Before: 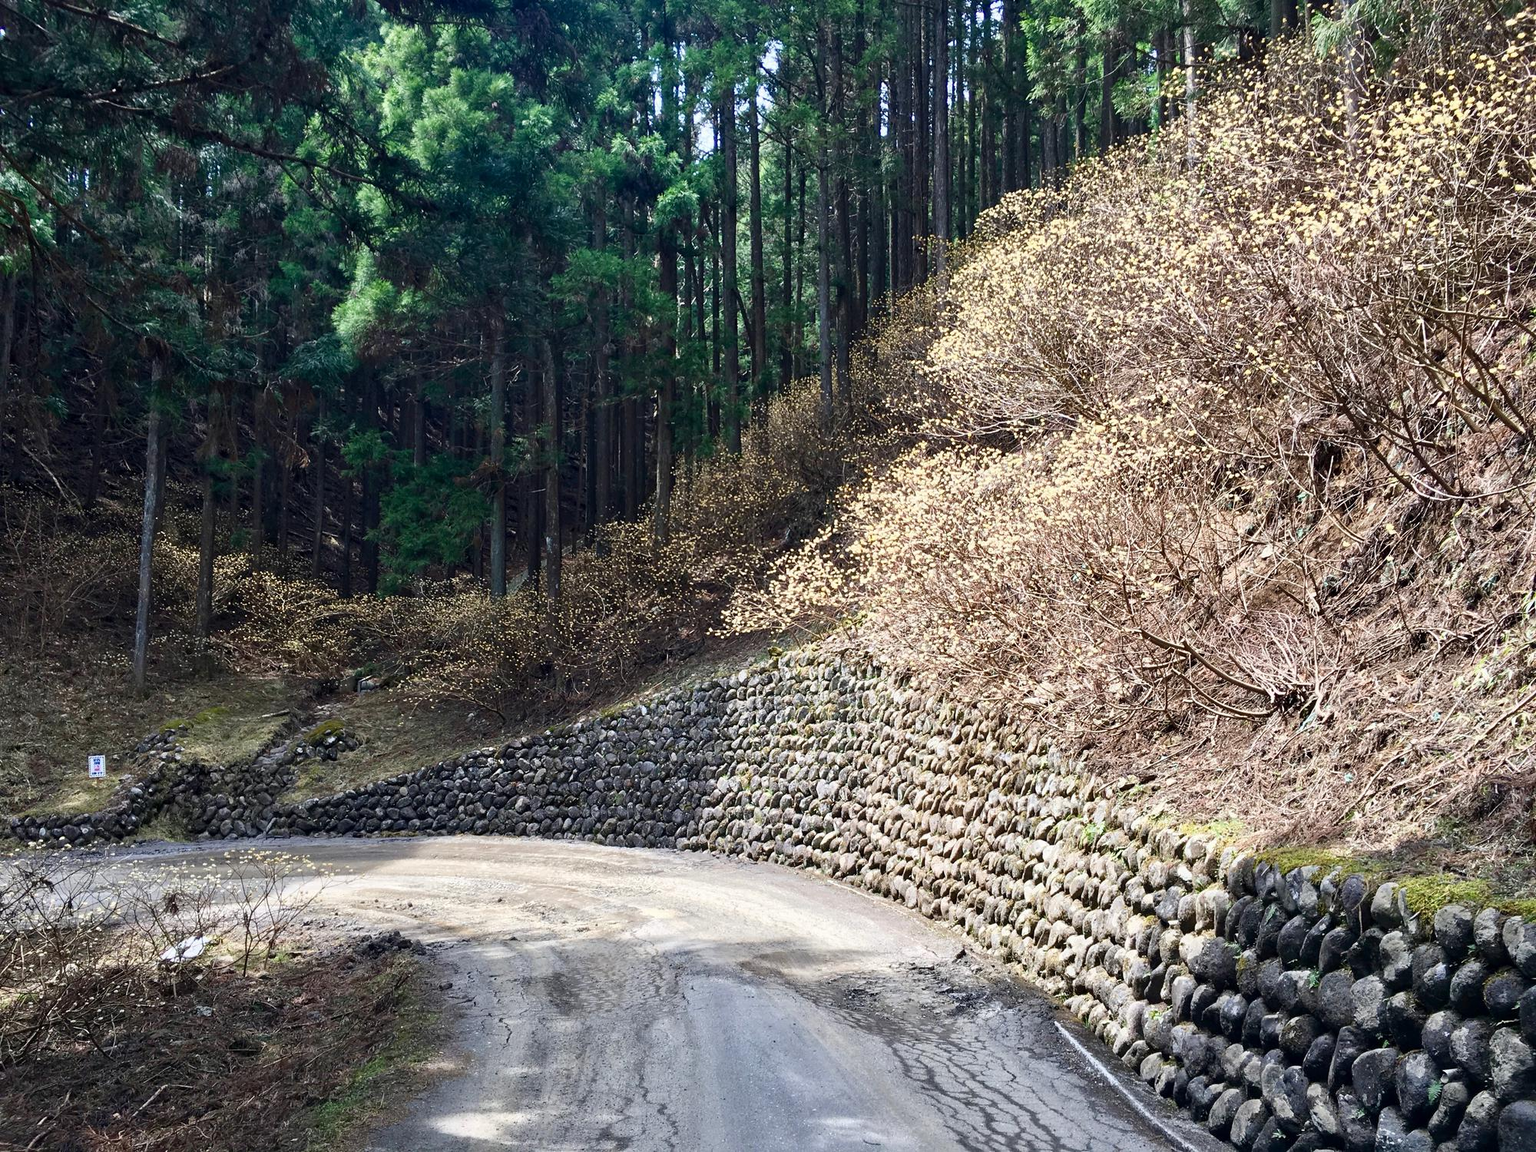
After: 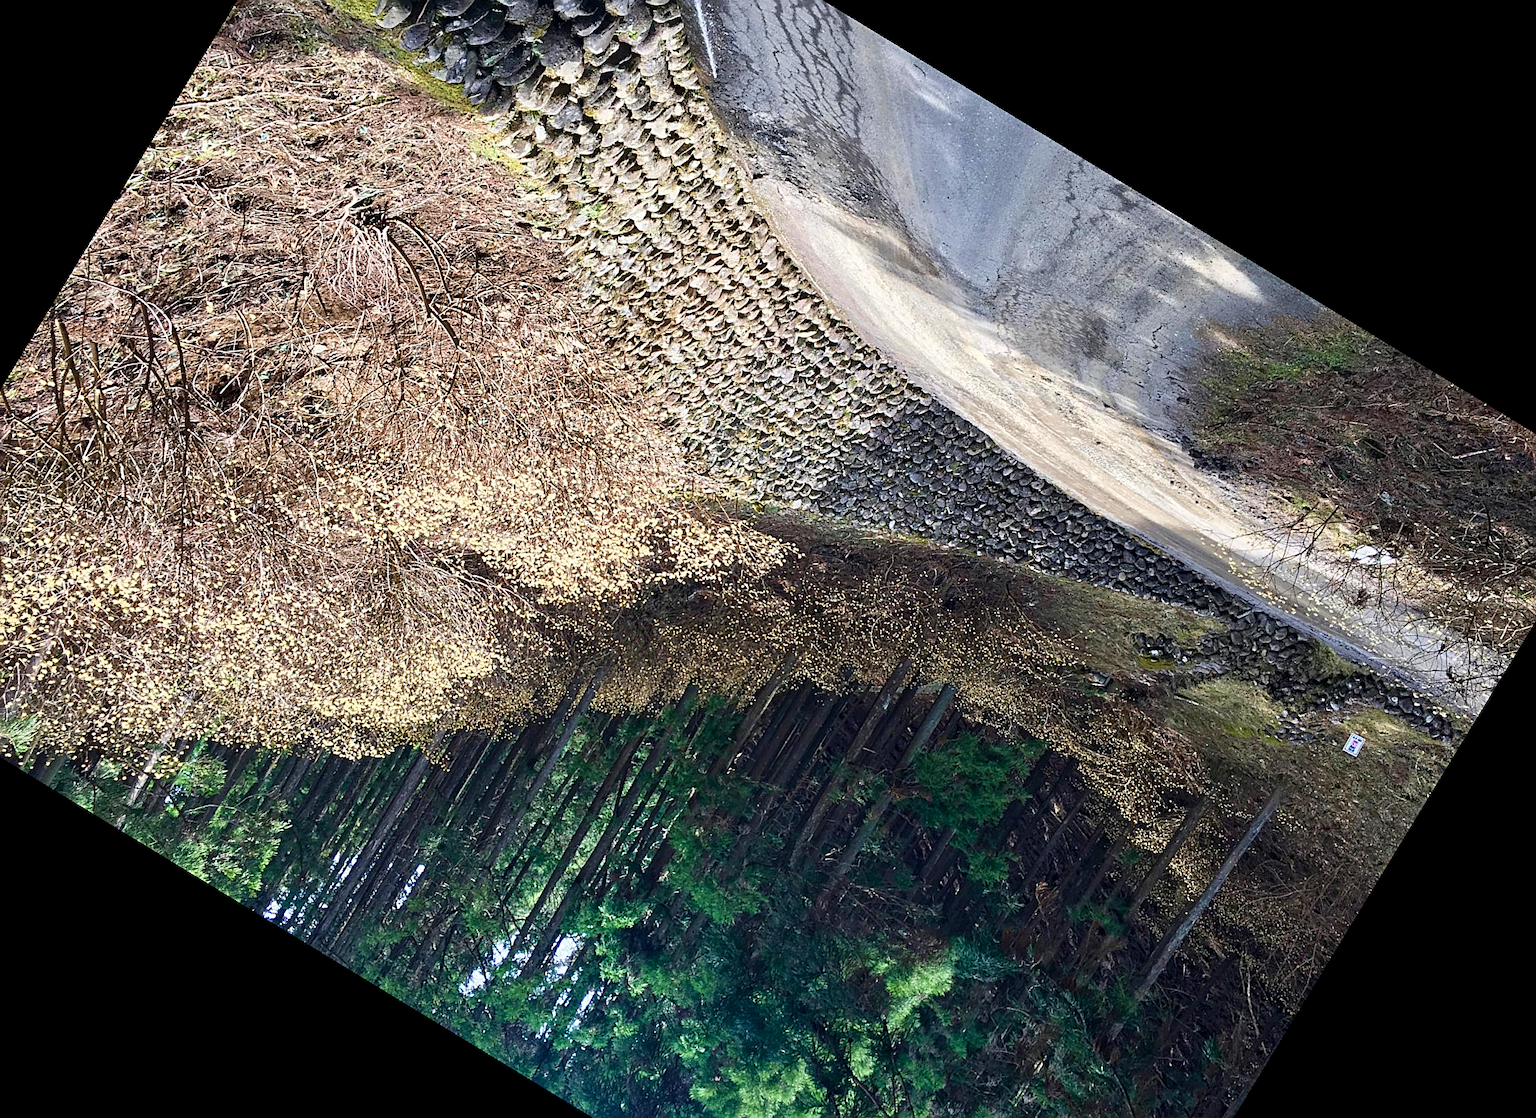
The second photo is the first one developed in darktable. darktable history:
crop and rotate: angle 148.68°, left 9.111%, top 15.603%, right 4.588%, bottom 17.041%
velvia: on, module defaults
shadows and highlights: shadows 25, highlights -25
sharpen: on, module defaults
